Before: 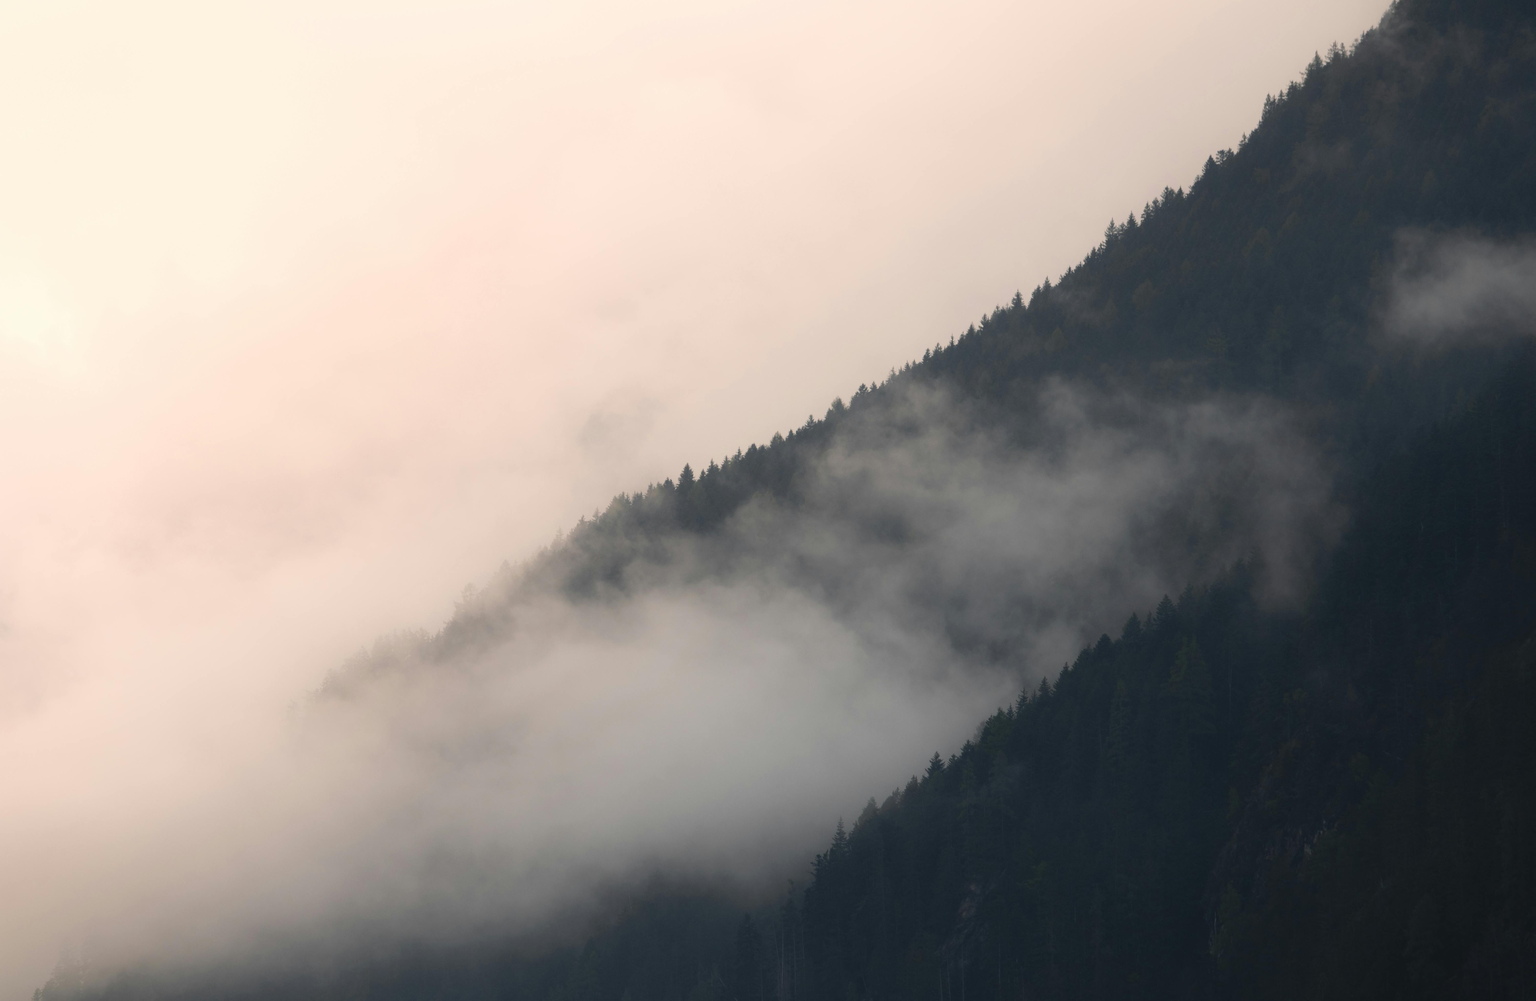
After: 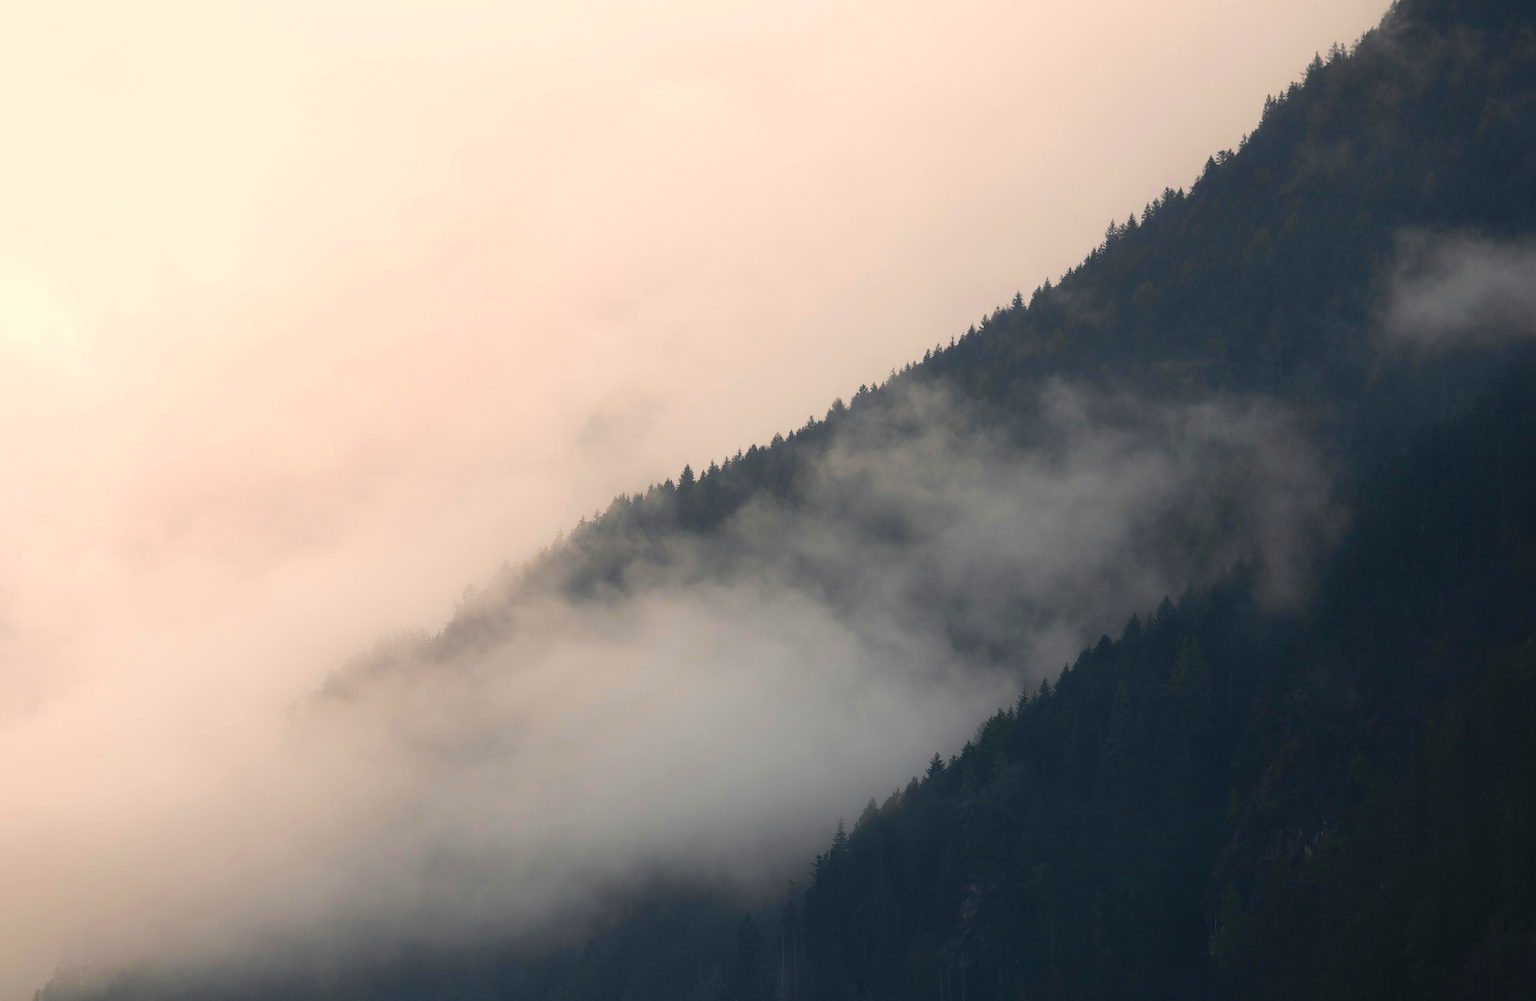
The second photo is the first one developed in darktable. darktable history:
color balance rgb: perceptual saturation grading › global saturation 30%, global vibrance 20%
sharpen: on, module defaults
